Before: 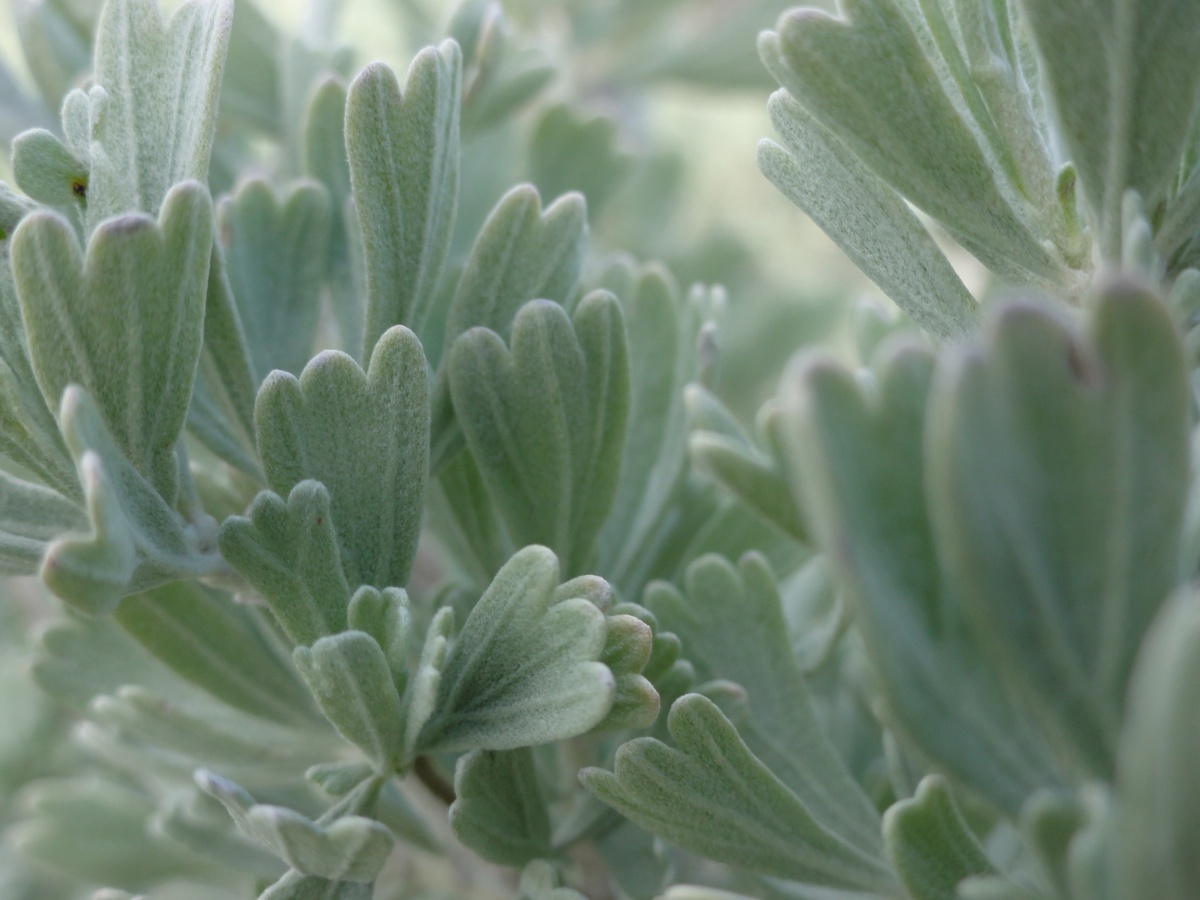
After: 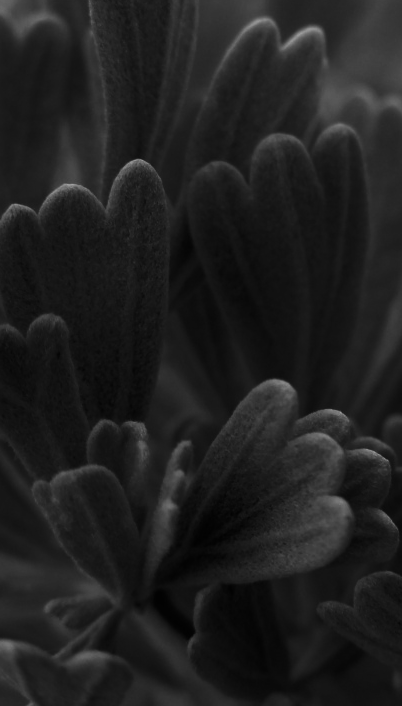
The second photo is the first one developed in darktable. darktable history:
color balance rgb: linear chroma grading › global chroma 15%, perceptual saturation grading › global saturation 30%
contrast brightness saturation: contrast 0.02, brightness -1, saturation -1
crop and rotate: left 21.77%, top 18.528%, right 44.676%, bottom 2.997%
